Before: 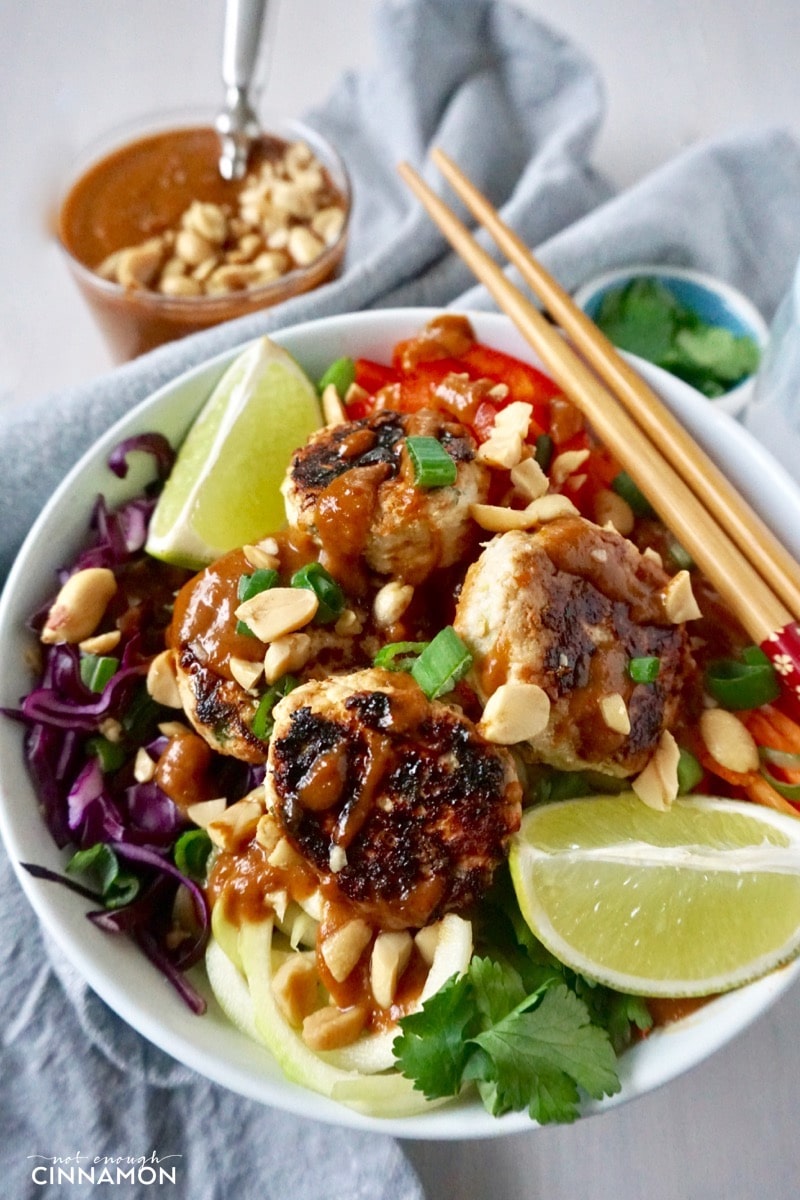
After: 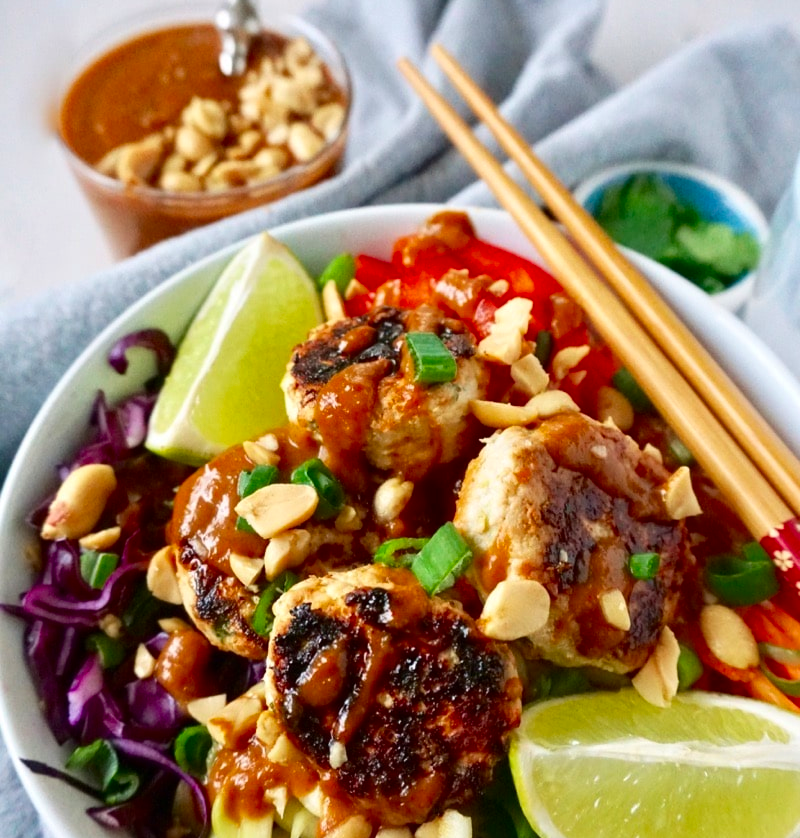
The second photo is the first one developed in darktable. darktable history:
contrast brightness saturation: contrast 0.088, saturation 0.279
crop and rotate: top 8.718%, bottom 21.412%
